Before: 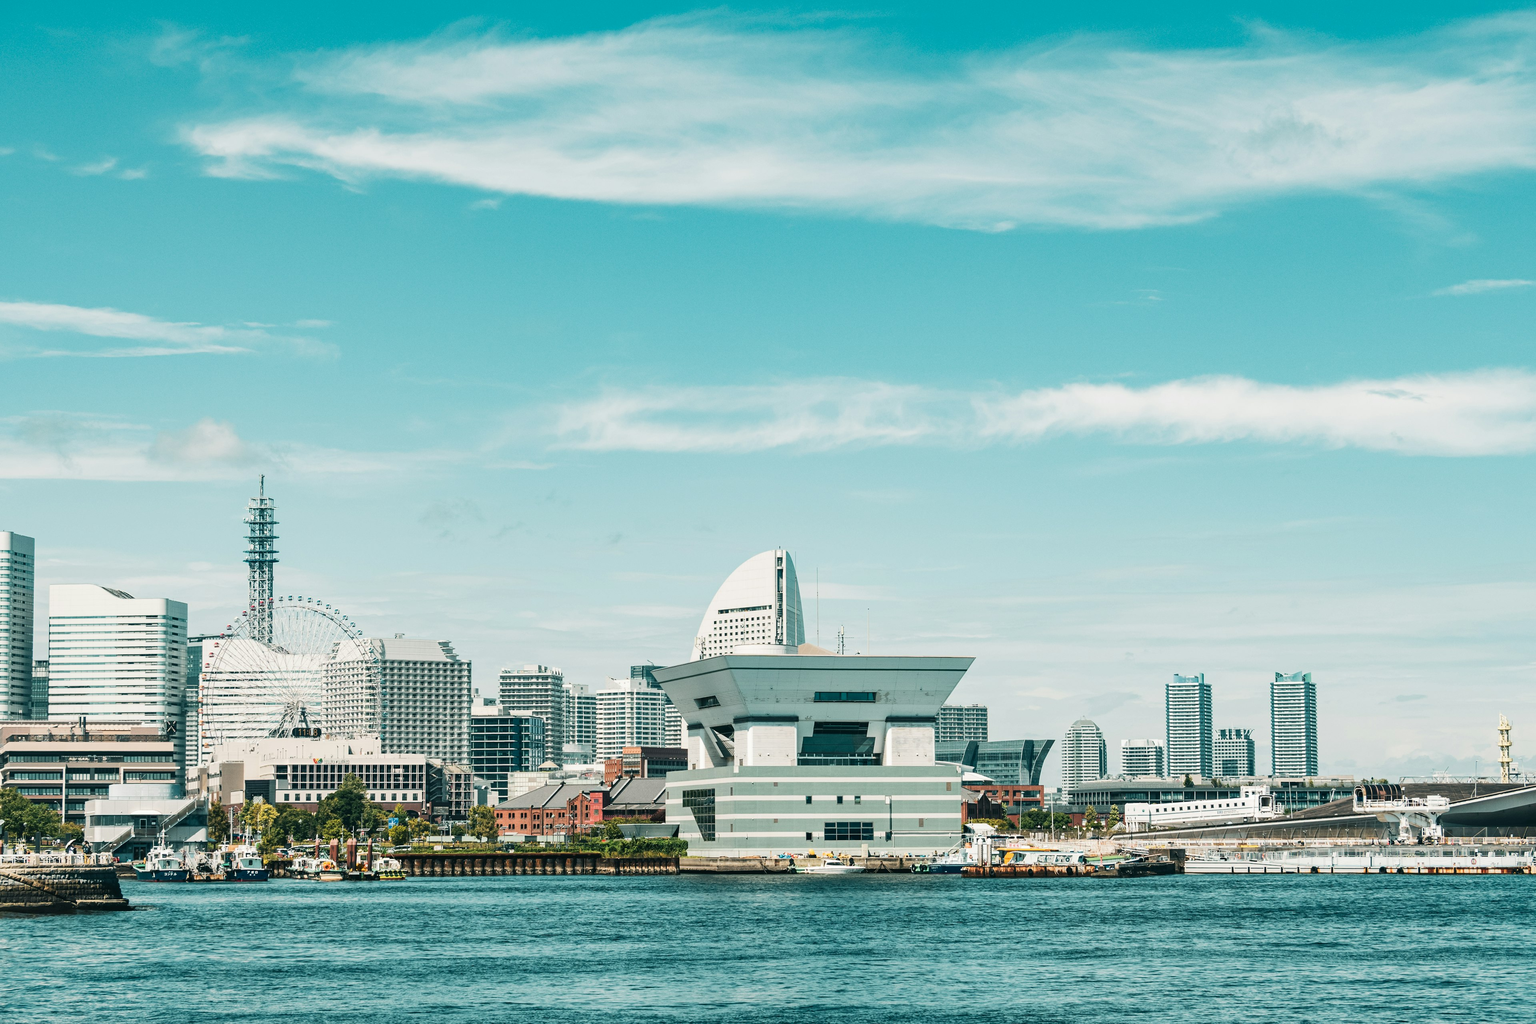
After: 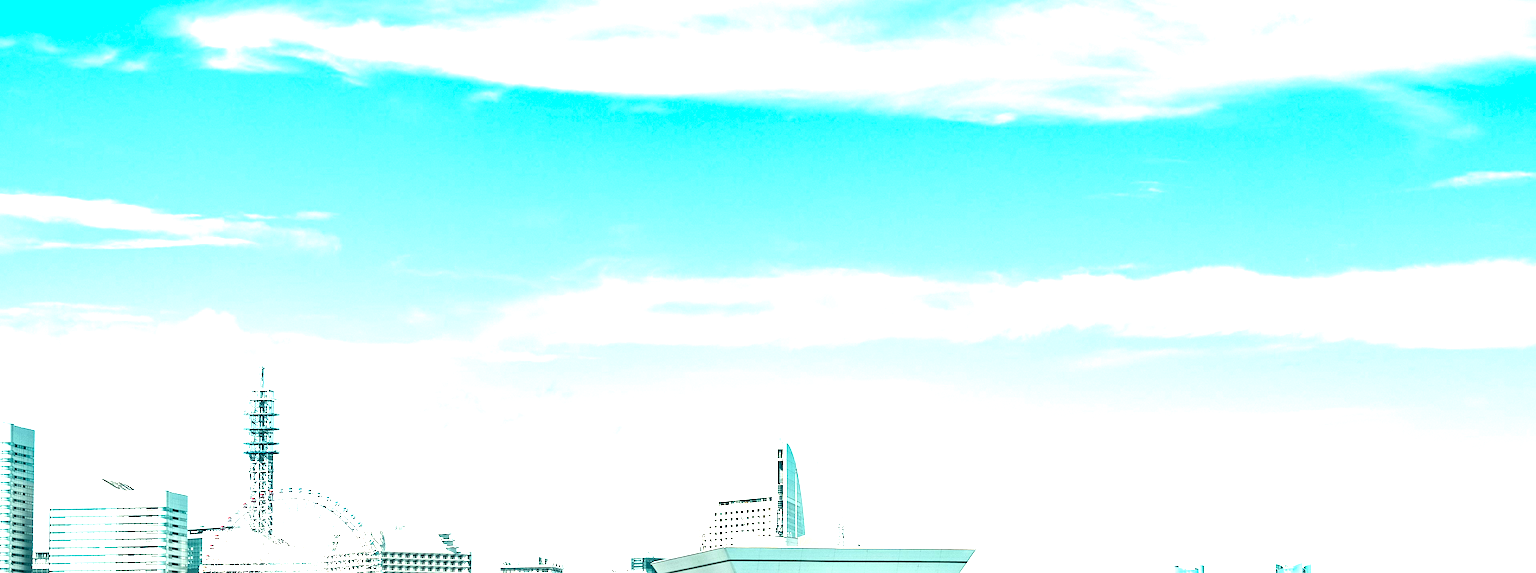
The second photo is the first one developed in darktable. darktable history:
color balance rgb: perceptual saturation grading › global saturation -0.006%, perceptual brilliance grading › global brilliance 29.743%, perceptual brilliance grading › highlights 12.201%, perceptual brilliance grading › mid-tones 24.98%, global vibrance 20%
sharpen: amount 0.203
crop and rotate: top 10.59%, bottom 33.386%
